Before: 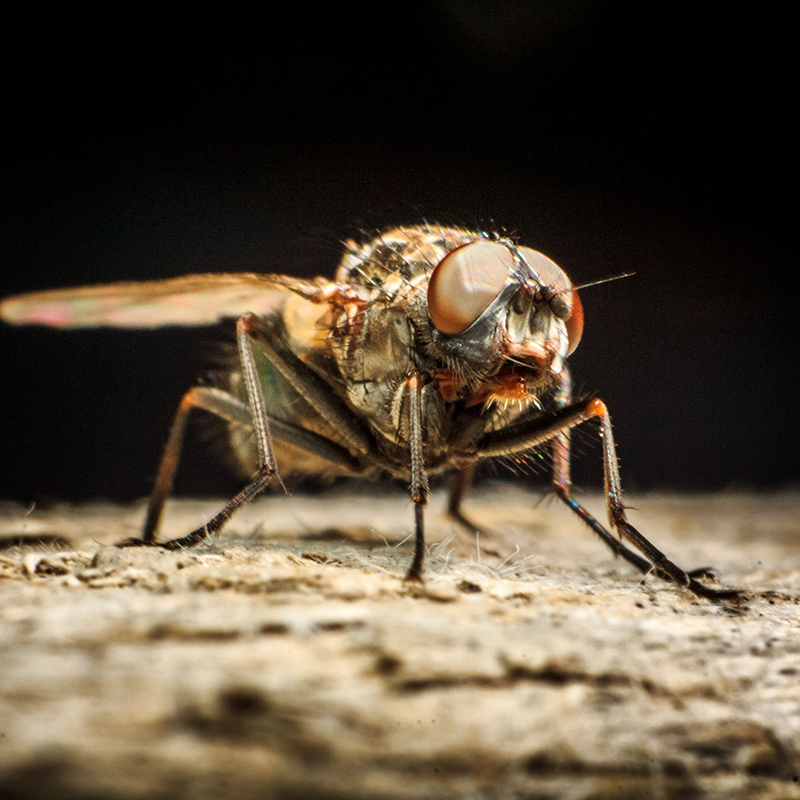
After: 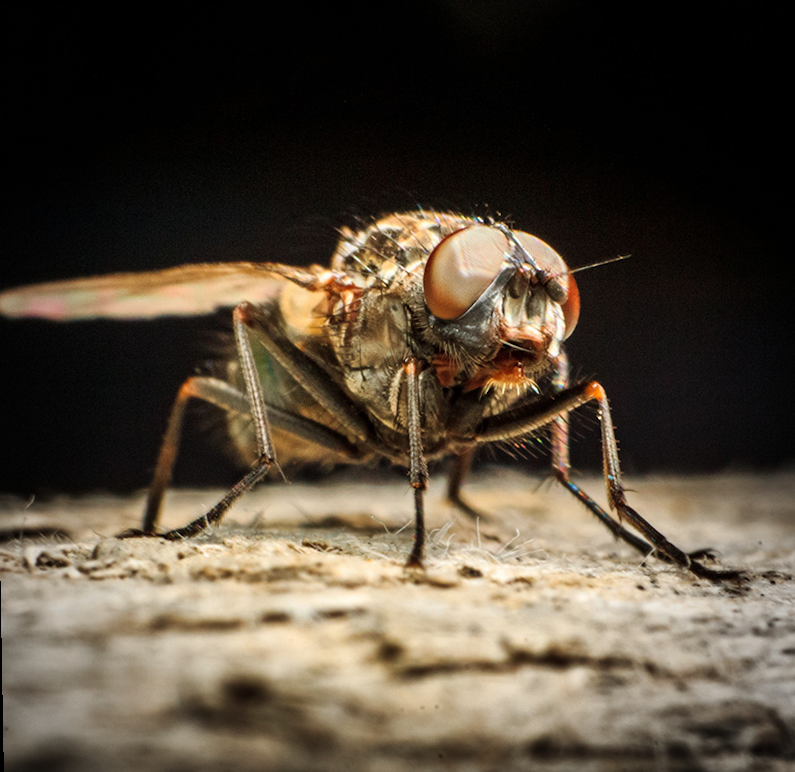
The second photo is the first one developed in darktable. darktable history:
vignetting: fall-off start 71.74%
rotate and perspective: rotation -1°, crop left 0.011, crop right 0.989, crop top 0.025, crop bottom 0.975
